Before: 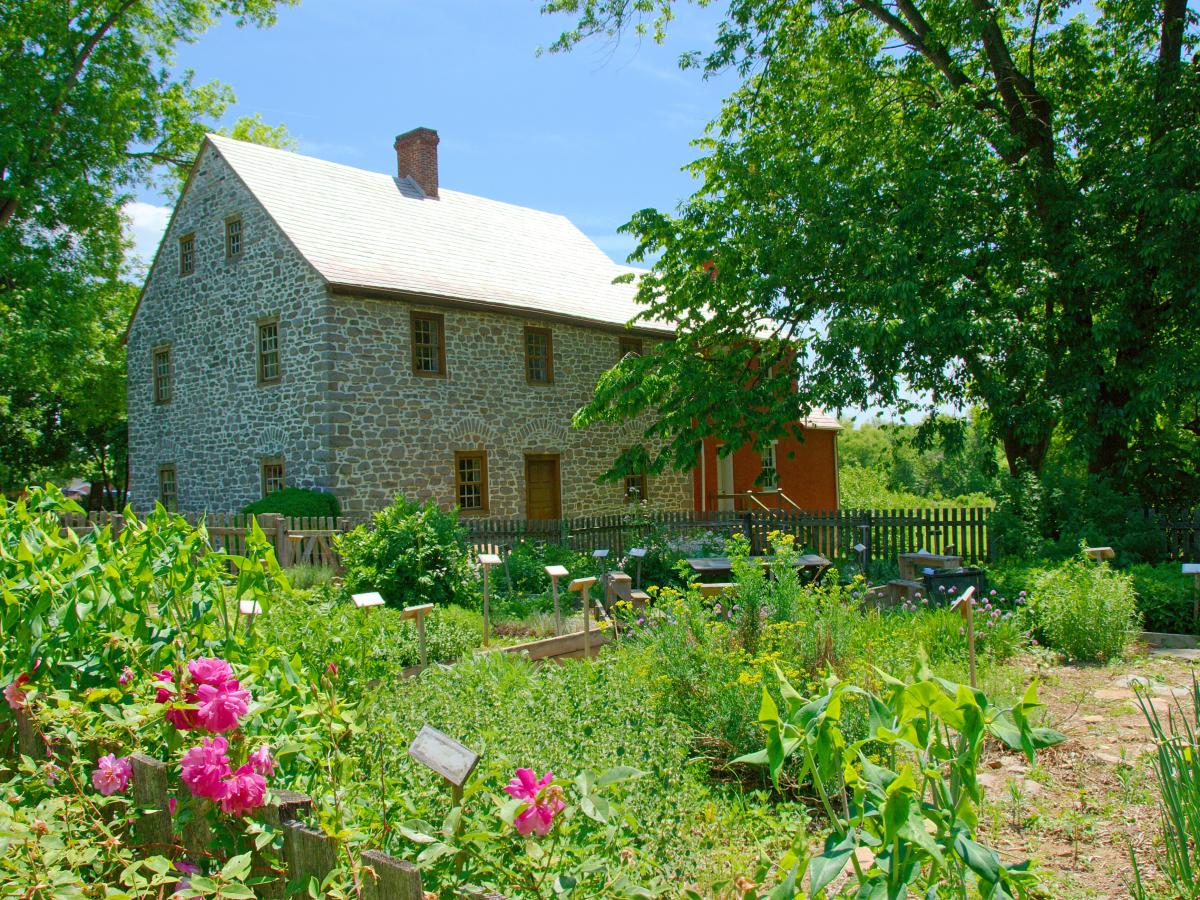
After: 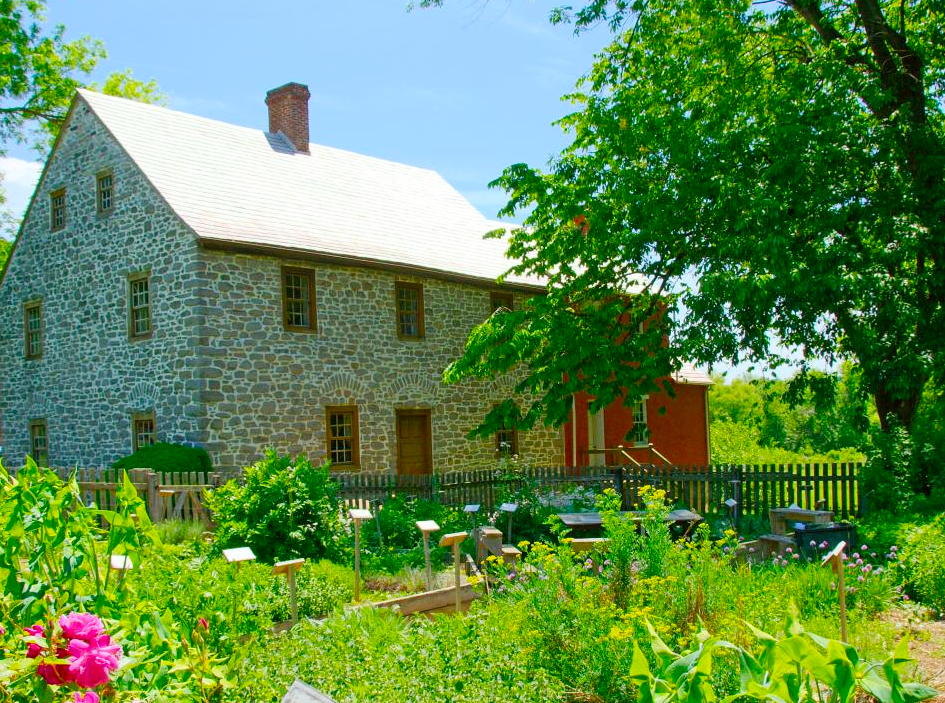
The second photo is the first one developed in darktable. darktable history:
crop and rotate: left 10.77%, top 5.1%, right 10.41%, bottom 16.76%
color balance: output saturation 120%
tone curve: curves: ch0 [(0, 0) (0.004, 0.002) (0.02, 0.013) (0.218, 0.218) (0.664, 0.718) (0.832, 0.873) (1, 1)], preserve colors none
